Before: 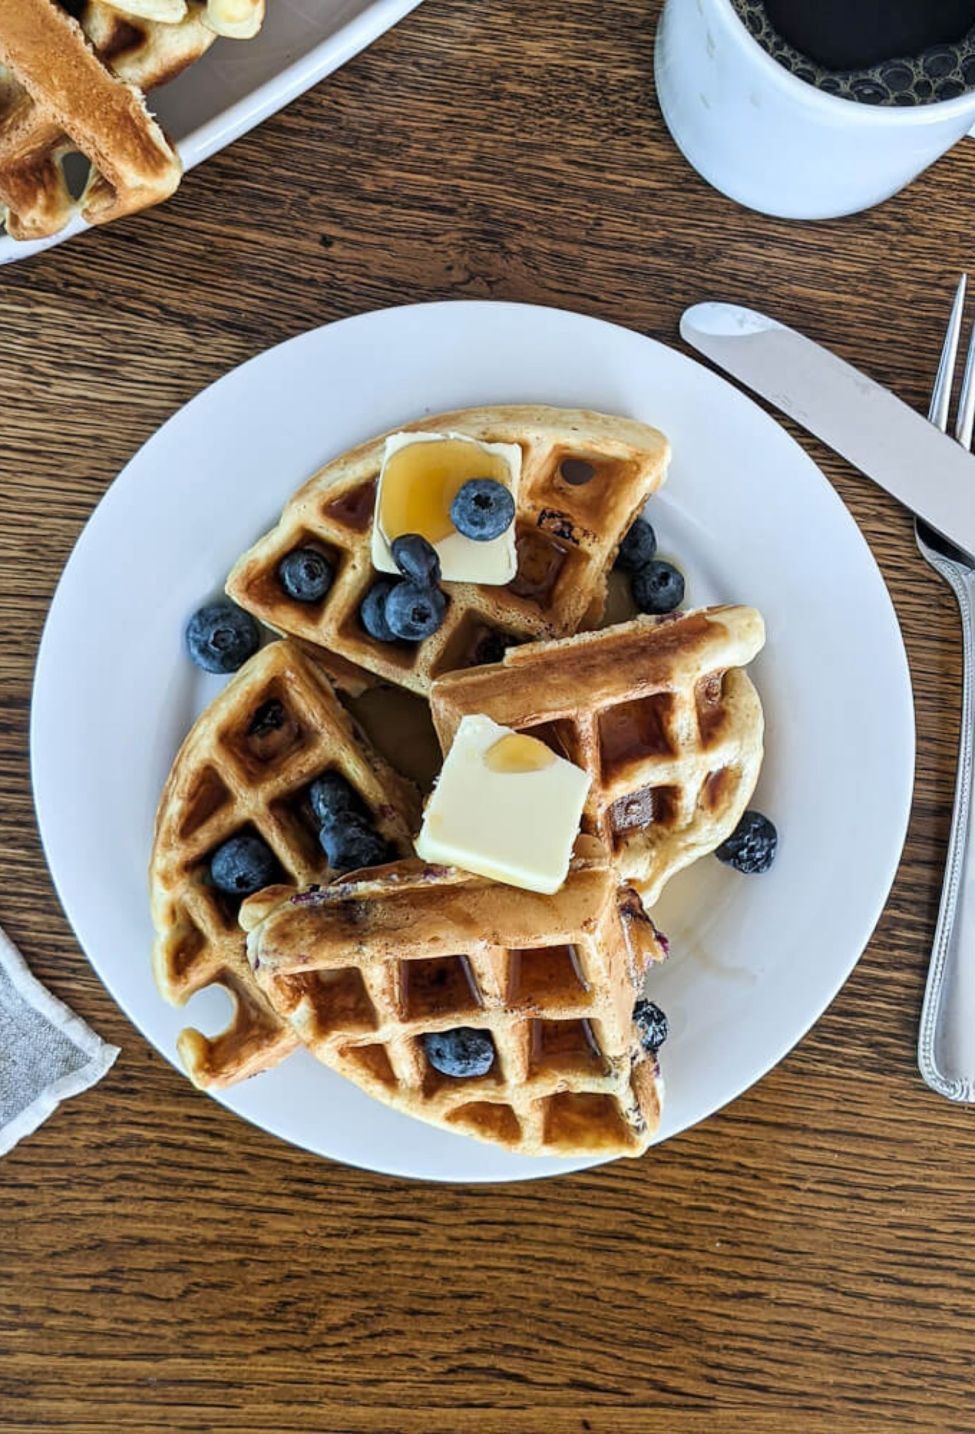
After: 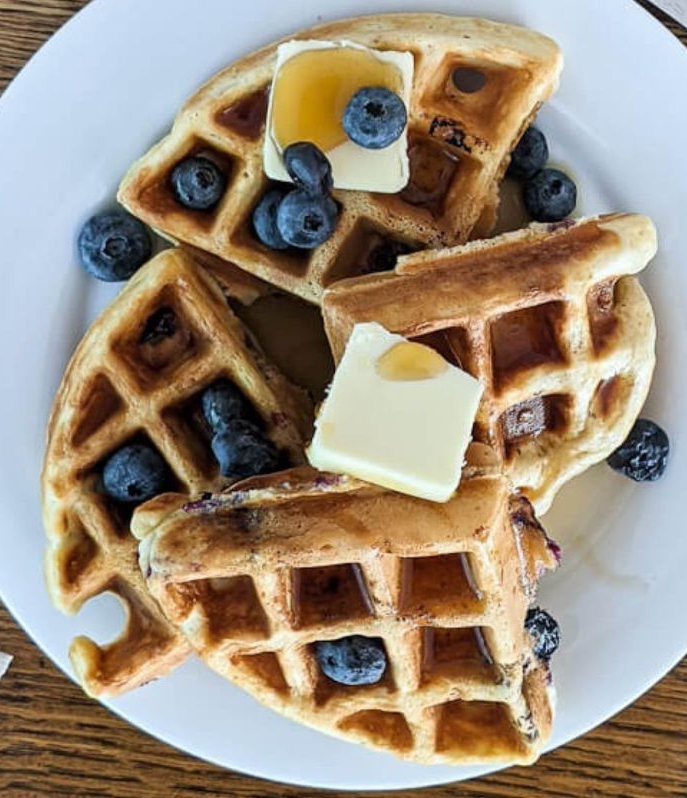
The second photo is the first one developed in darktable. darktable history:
crop: left 11.152%, top 27.344%, right 18.286%, bottom 17.006%
